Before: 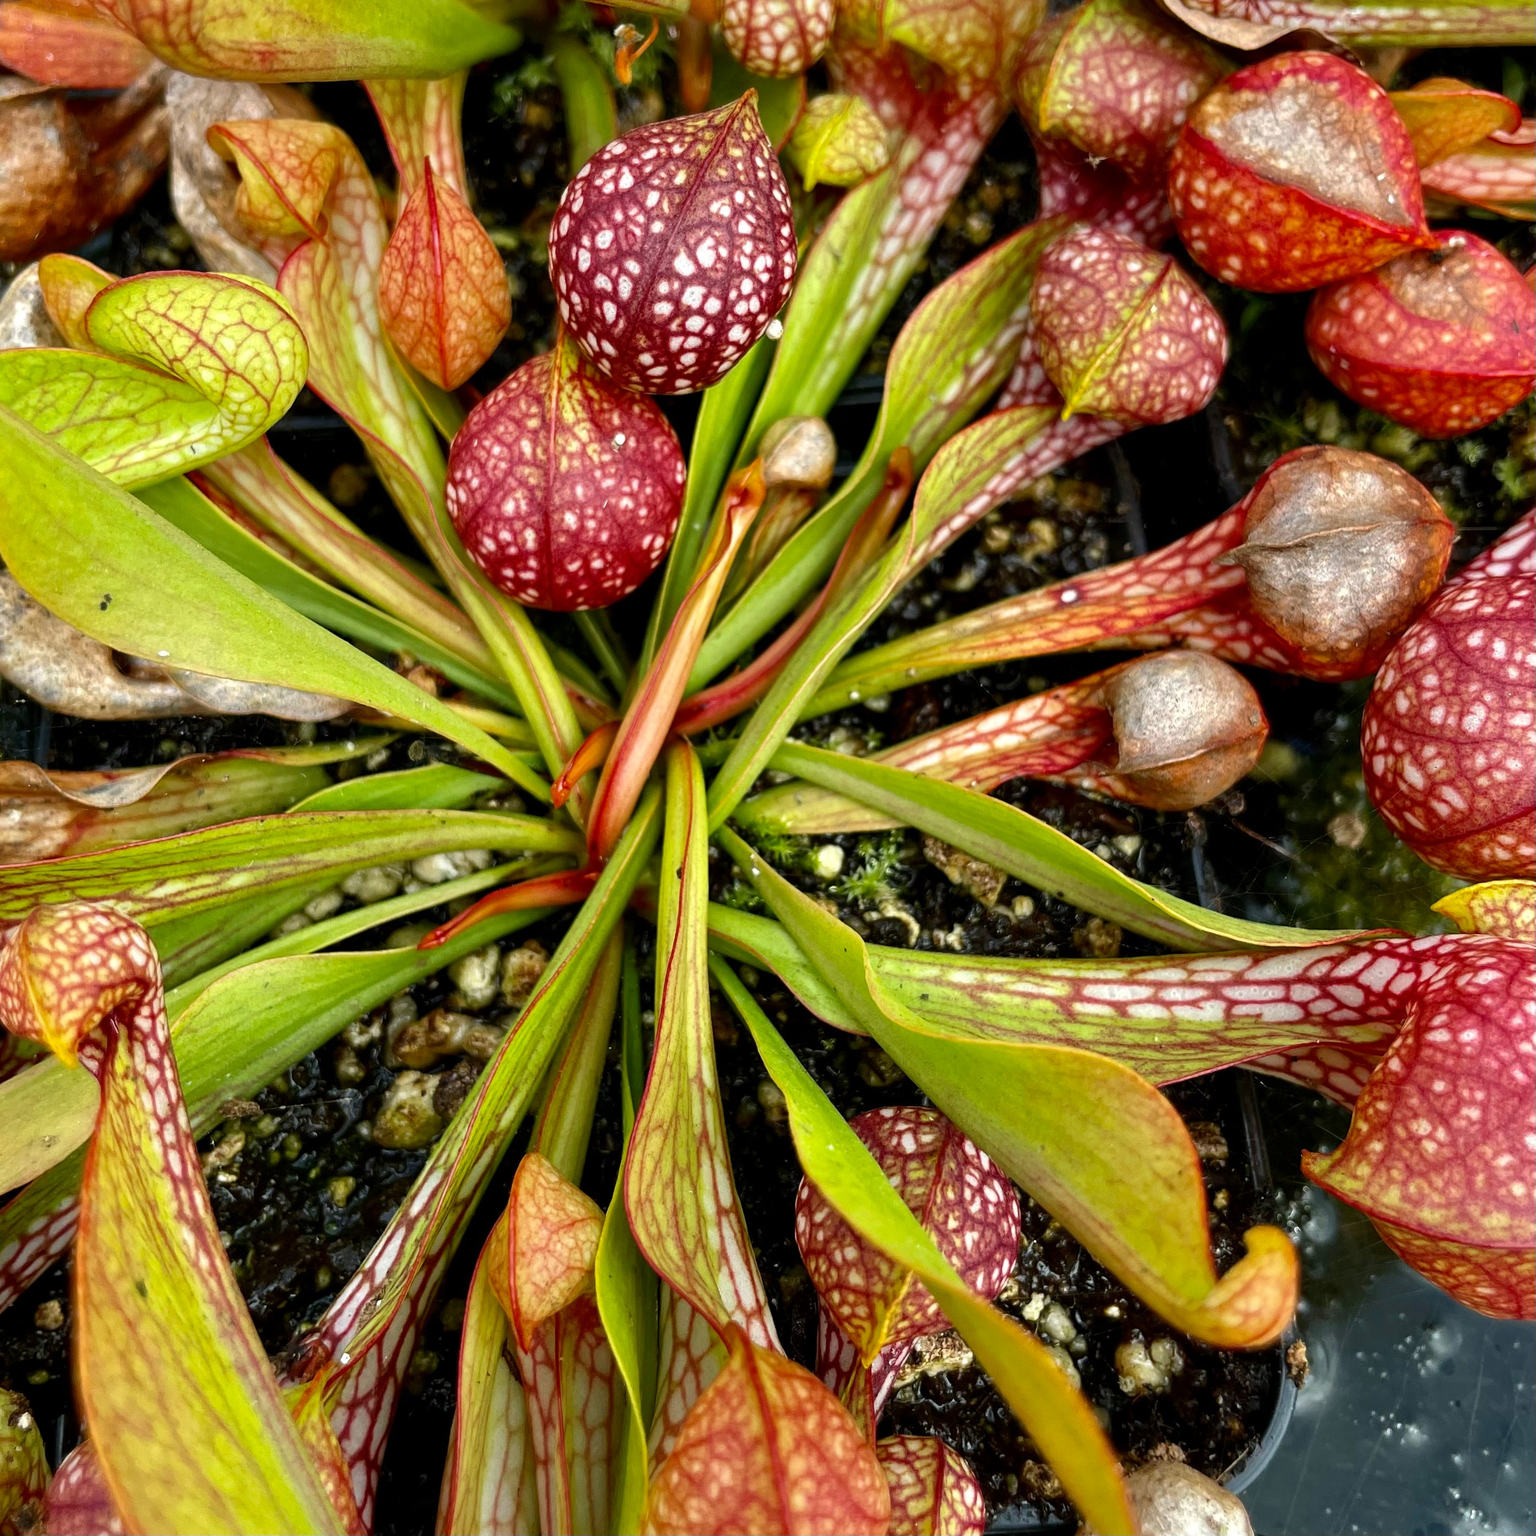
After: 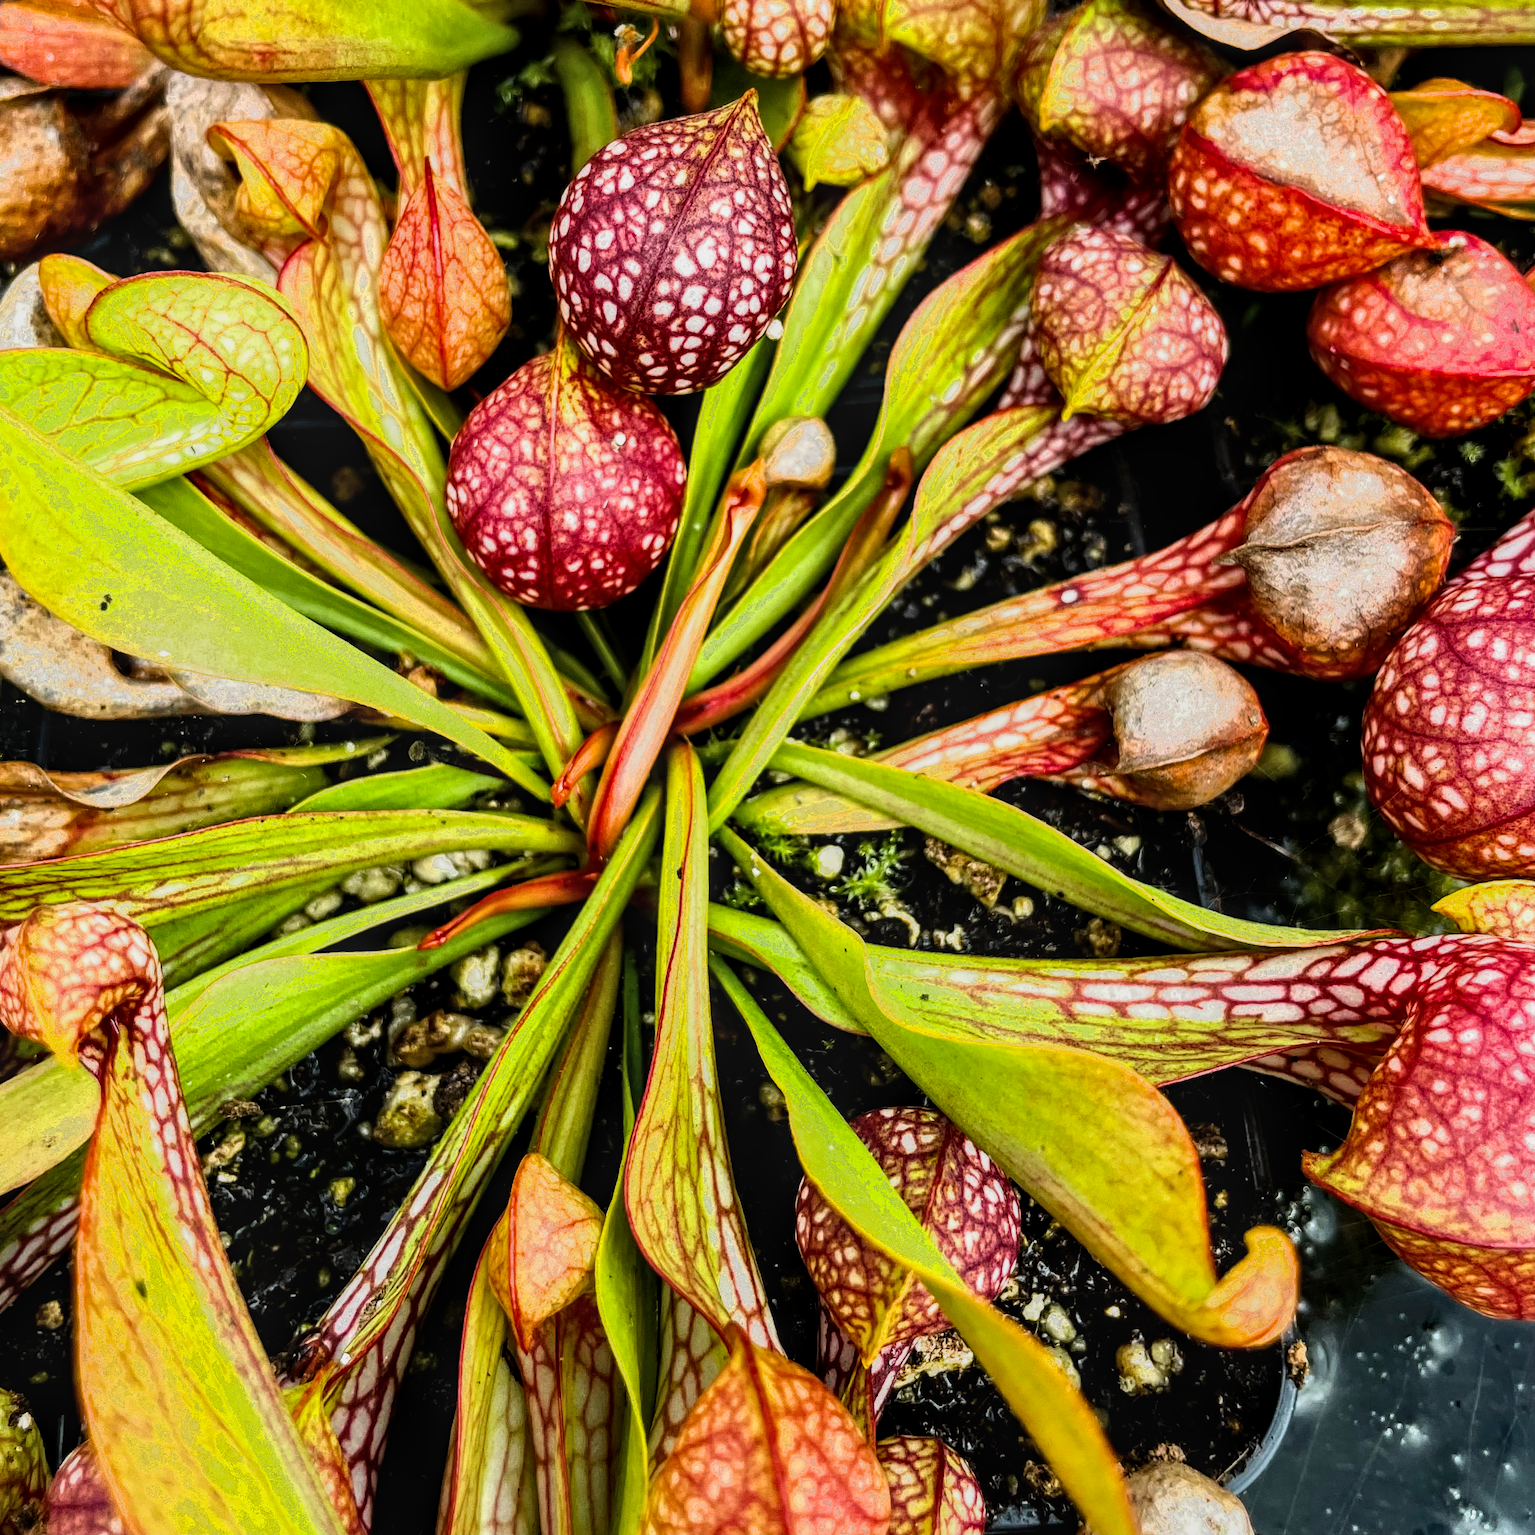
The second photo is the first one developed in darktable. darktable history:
filmic rgb: middle gray luminance 18.27%, black relative exposure -11.5 EV, white relative exposure 2.55 EV, target black luminance 0%, hardness 8.44, latitude 98.16%, contrast 1.082, shadows ↔ highlights balance 0.68%
tone equalizer: -8 EV -0.79 EV, -7 EV -0.72 EV, -6 EV -0.57 EV, -5 EV -0.361 EV, -3 EV 0.405 EV, -2 EV 0.6 EV, -1 EV 0.679 EV, +0 EV 0.729 EV, edges refinement/feathering 500, mask exposure compensation -1.57 EV, preserve details no
color balance rgb: power › hue 62.91°, perceptual saturation grading › global saturation 0.374%, perceptual saturation grading › mid-tones 11.182%, global vibrance 20%
local contrast: on, module defaults
